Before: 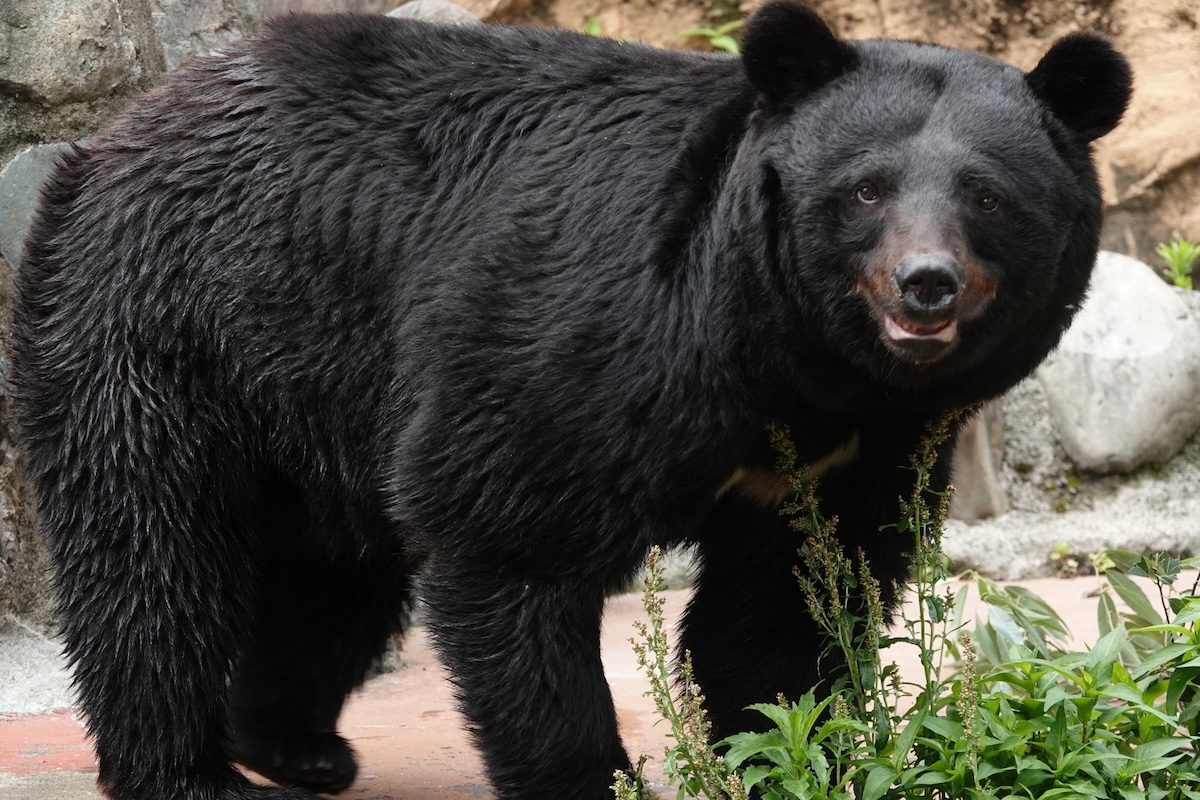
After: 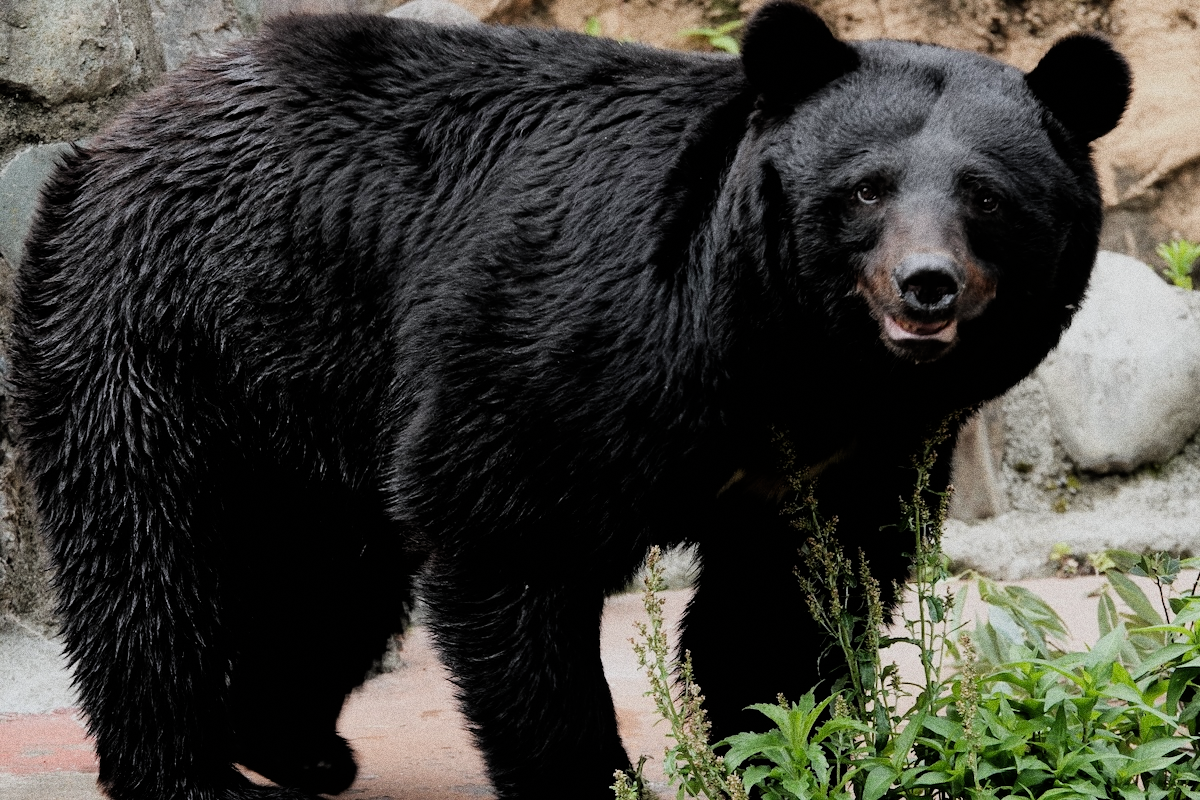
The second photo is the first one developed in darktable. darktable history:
filmic rgb: black relative exposure -5 EV, hardness 2.88, contrast 1.1
white balance: red 0.988, blue 1.017
grain: coarseness 0.09 ISO, strength 40%
